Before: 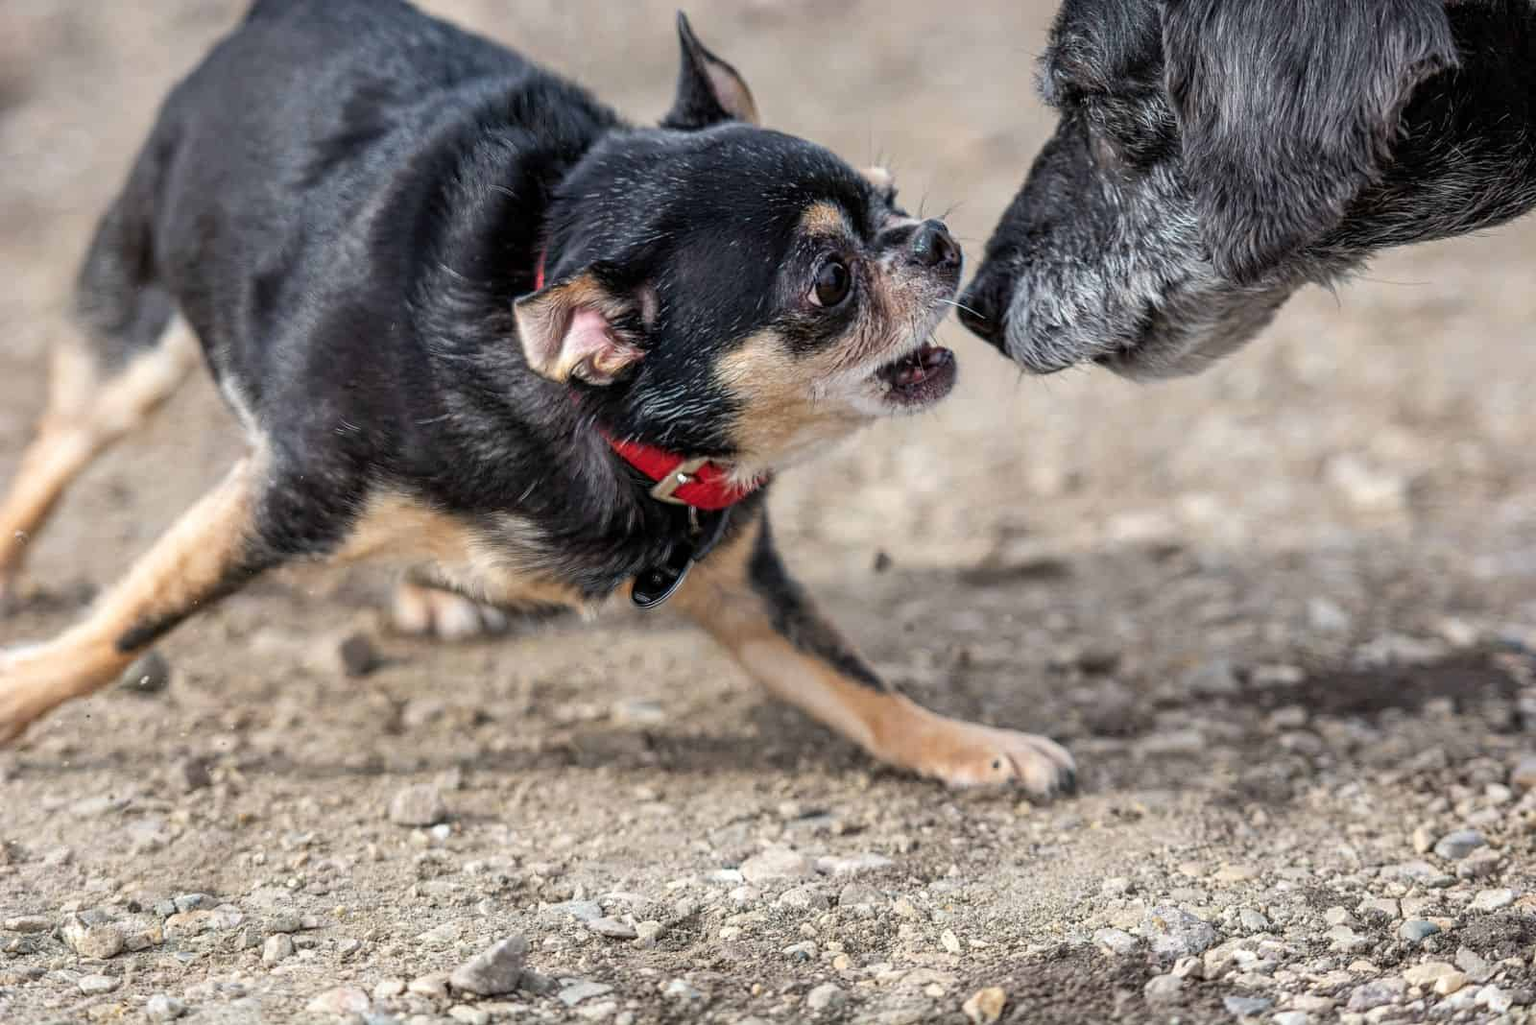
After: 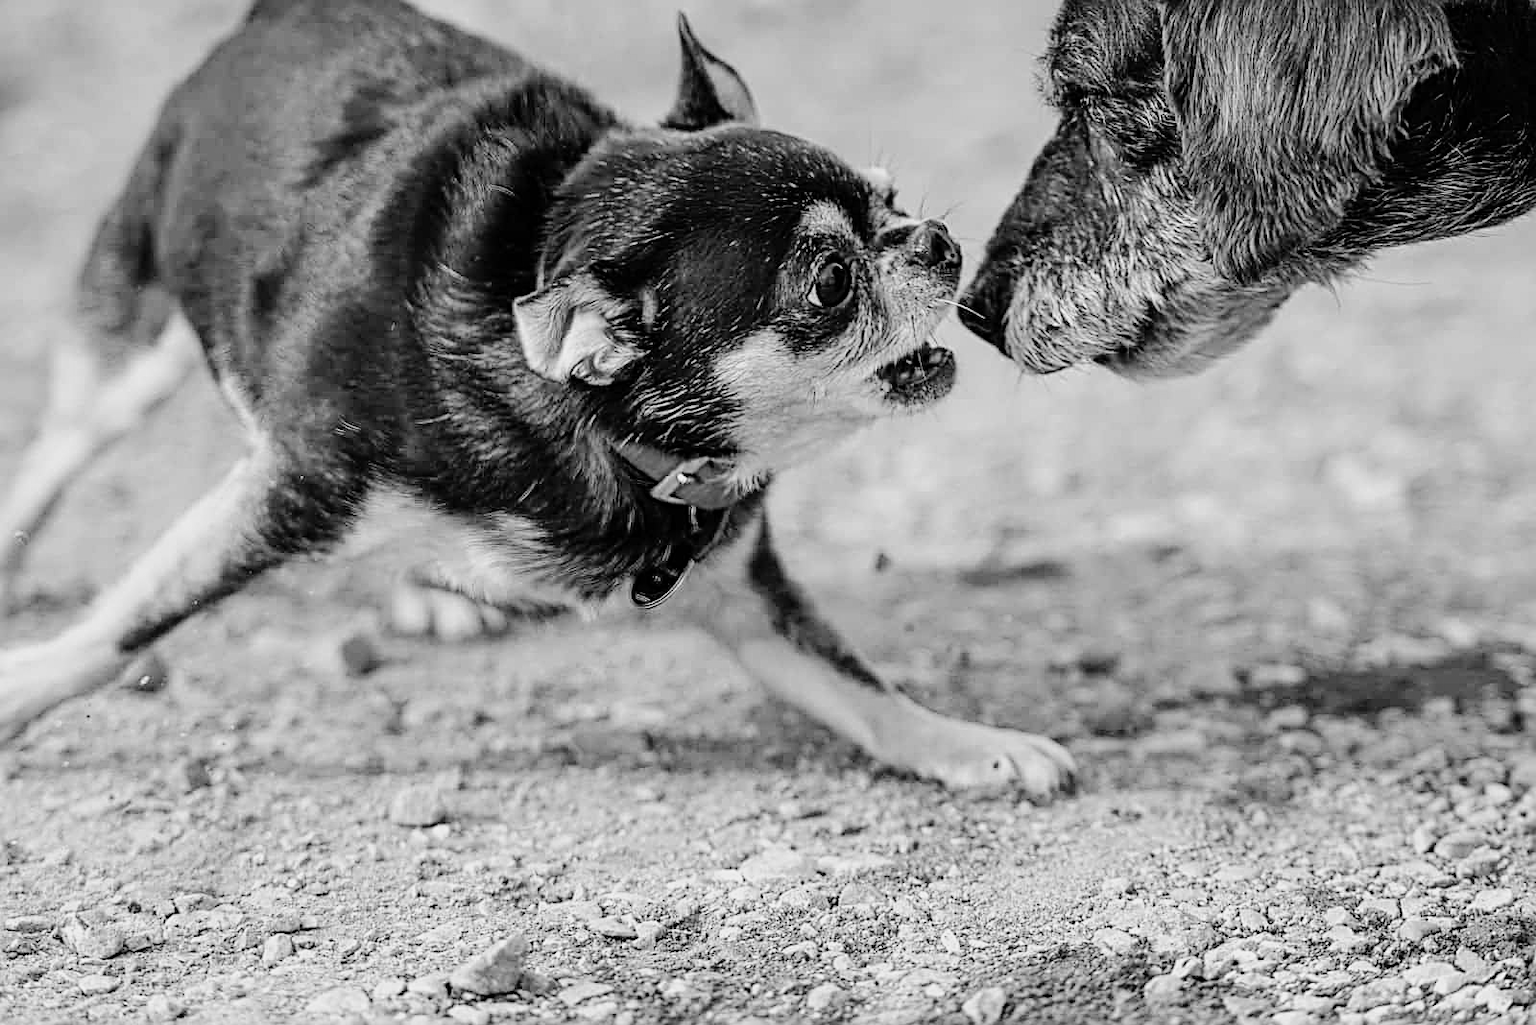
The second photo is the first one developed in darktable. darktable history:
tone curve: curves: ch0 [(0, 0) (0.003, 0.001) (0.011, 0.008) (0.025, 0.015) (0.044, 0.025) (0.069, 0.037) (0.1, 0.056) (0.136, 0.091) (0.177, 0.157) (0.224, 0.231) (0.277, 0.319) (0.335, 0.4) (0.399, 0.493) (0.468, 0.571) (0.543, 0.645) (0.623, 0.706) (0.709, 0.77) (0.801, 0.838) (0.898, 0.918) (1, 1)], preserve colors none
monochrome: on, module defaults
sigmoid: contrast 1.22, skew 0.65
sharpen: radius 2.531, amount 0.628
